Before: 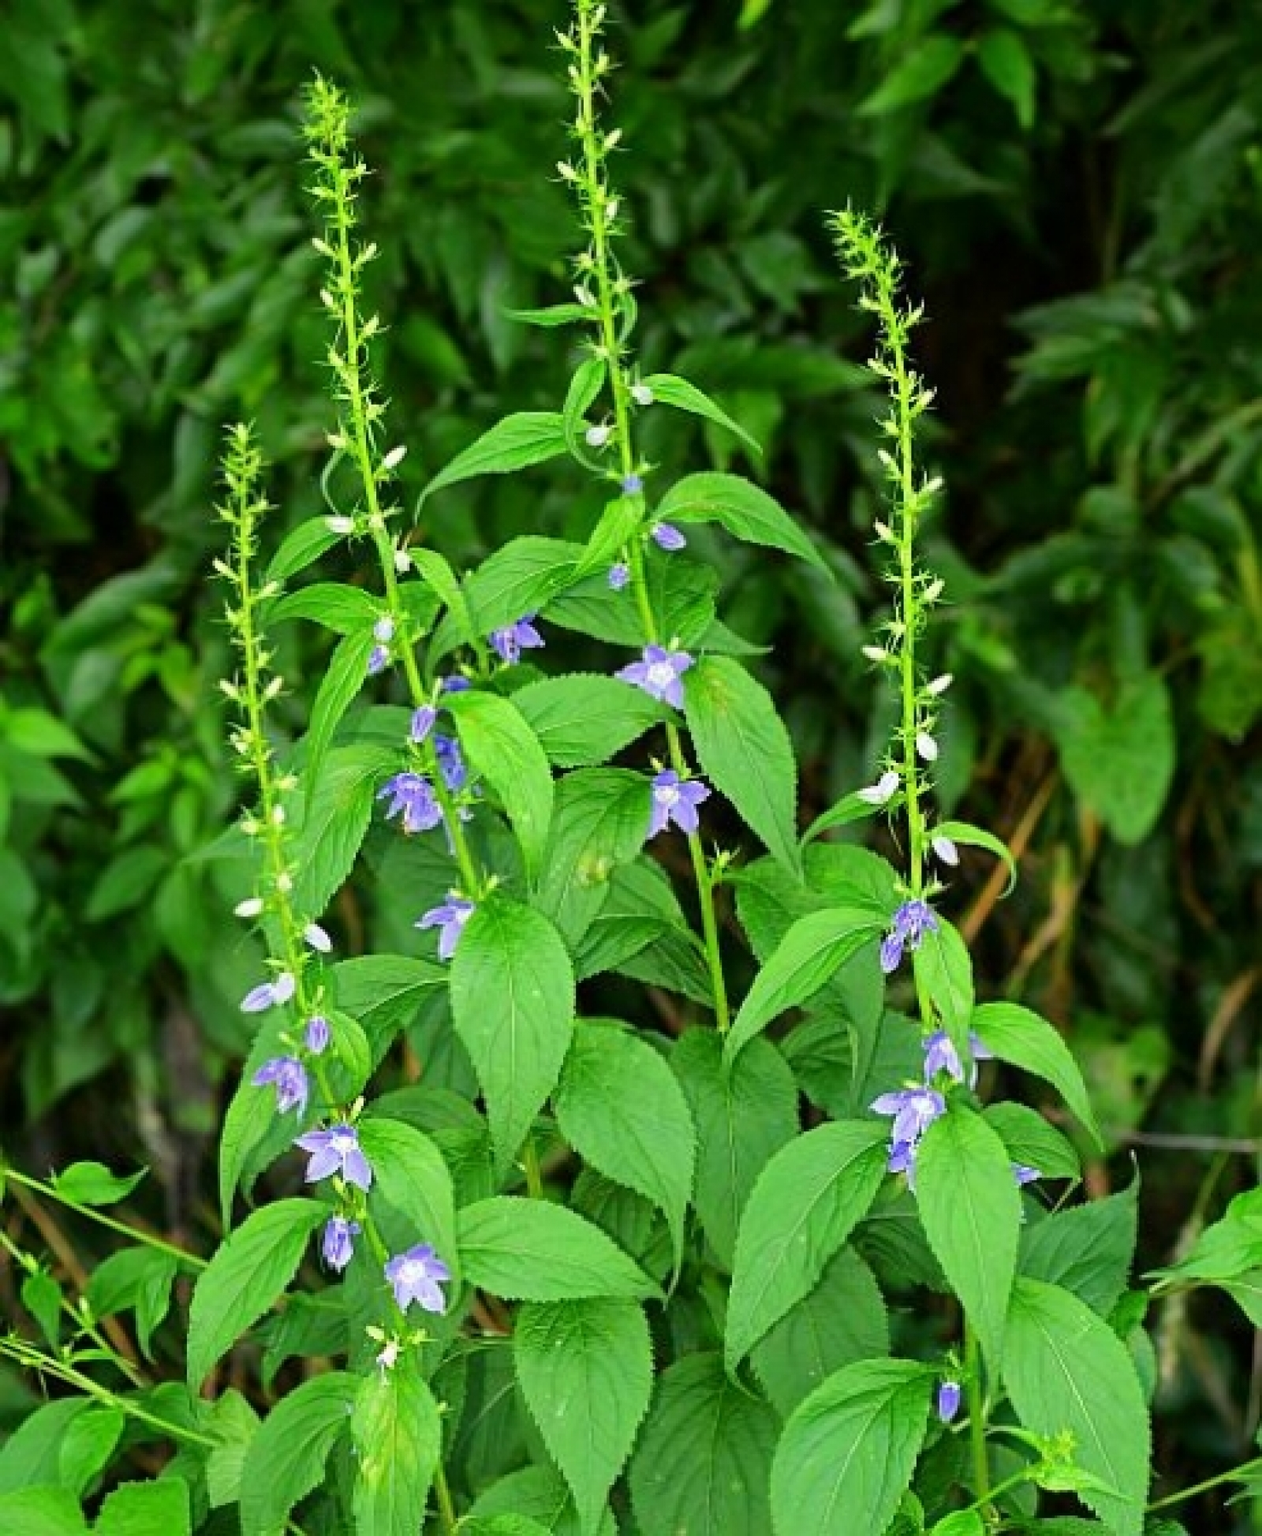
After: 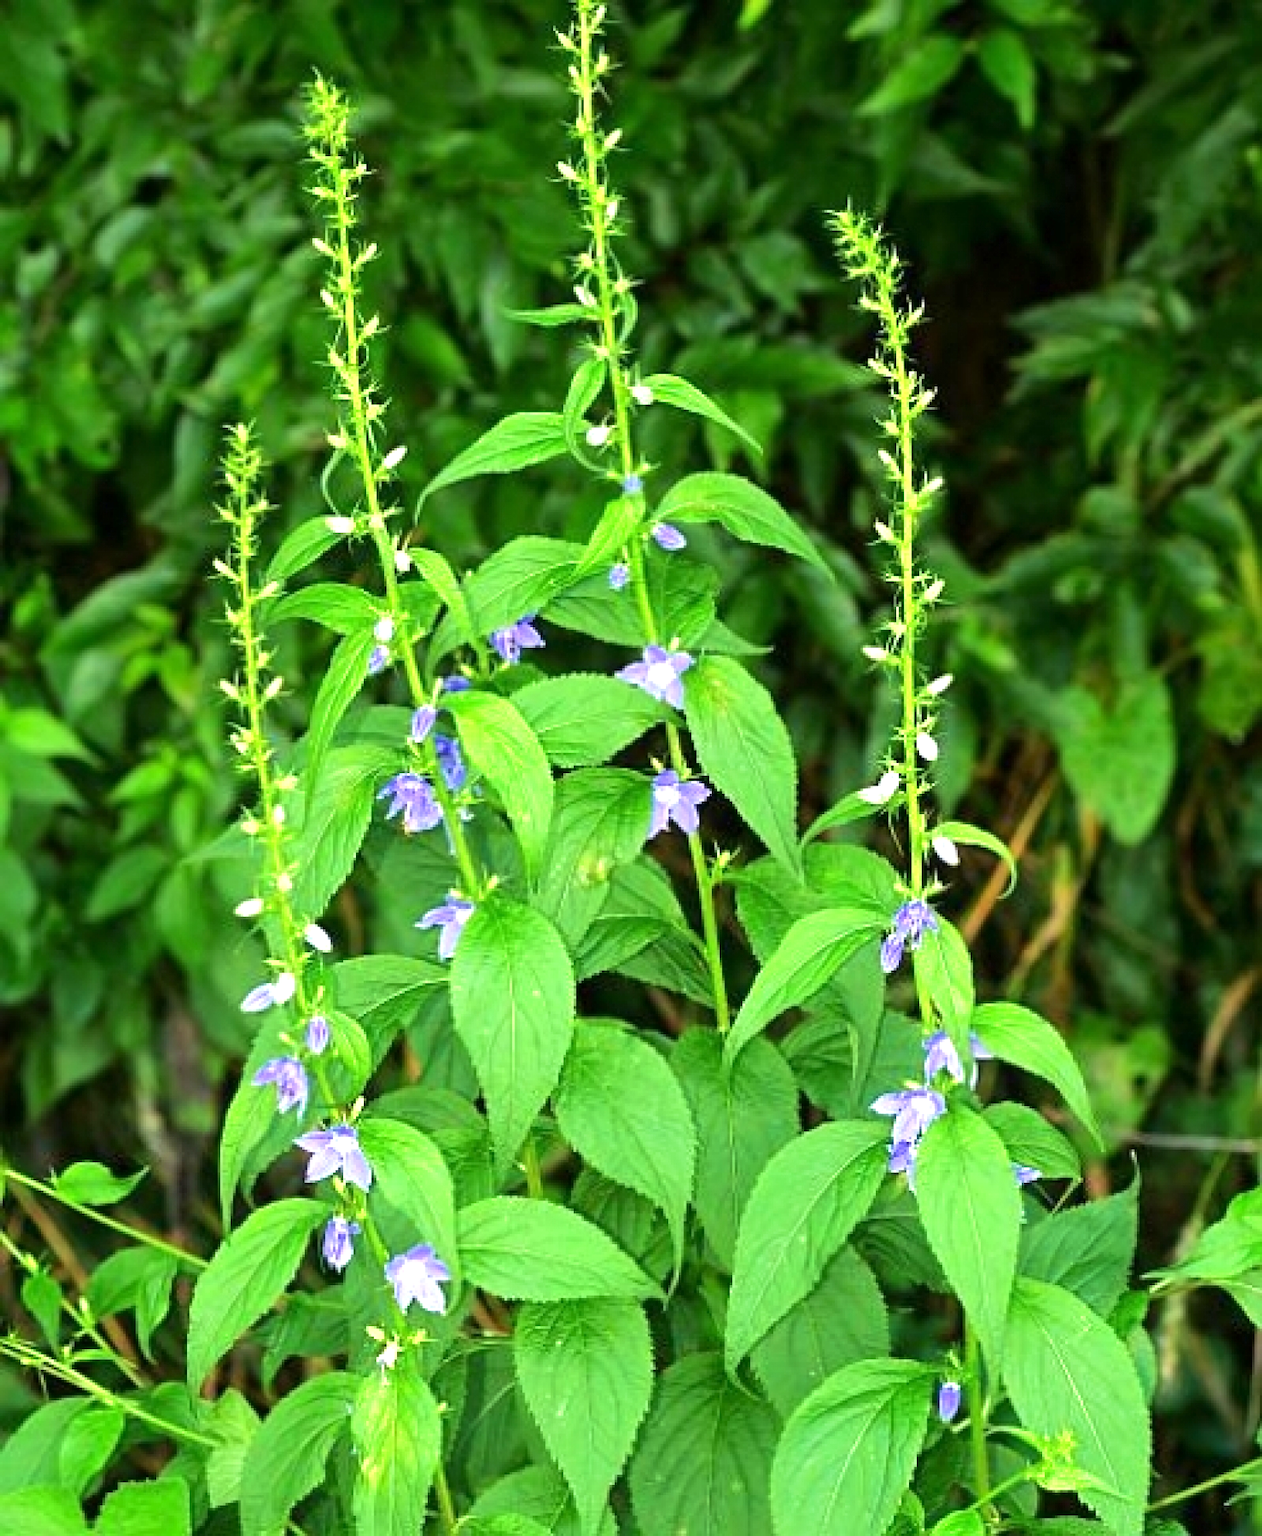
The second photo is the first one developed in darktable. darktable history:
velvia: on, module defaults
exposure: exposure 0.635 EV, compensate highlight preservation false
